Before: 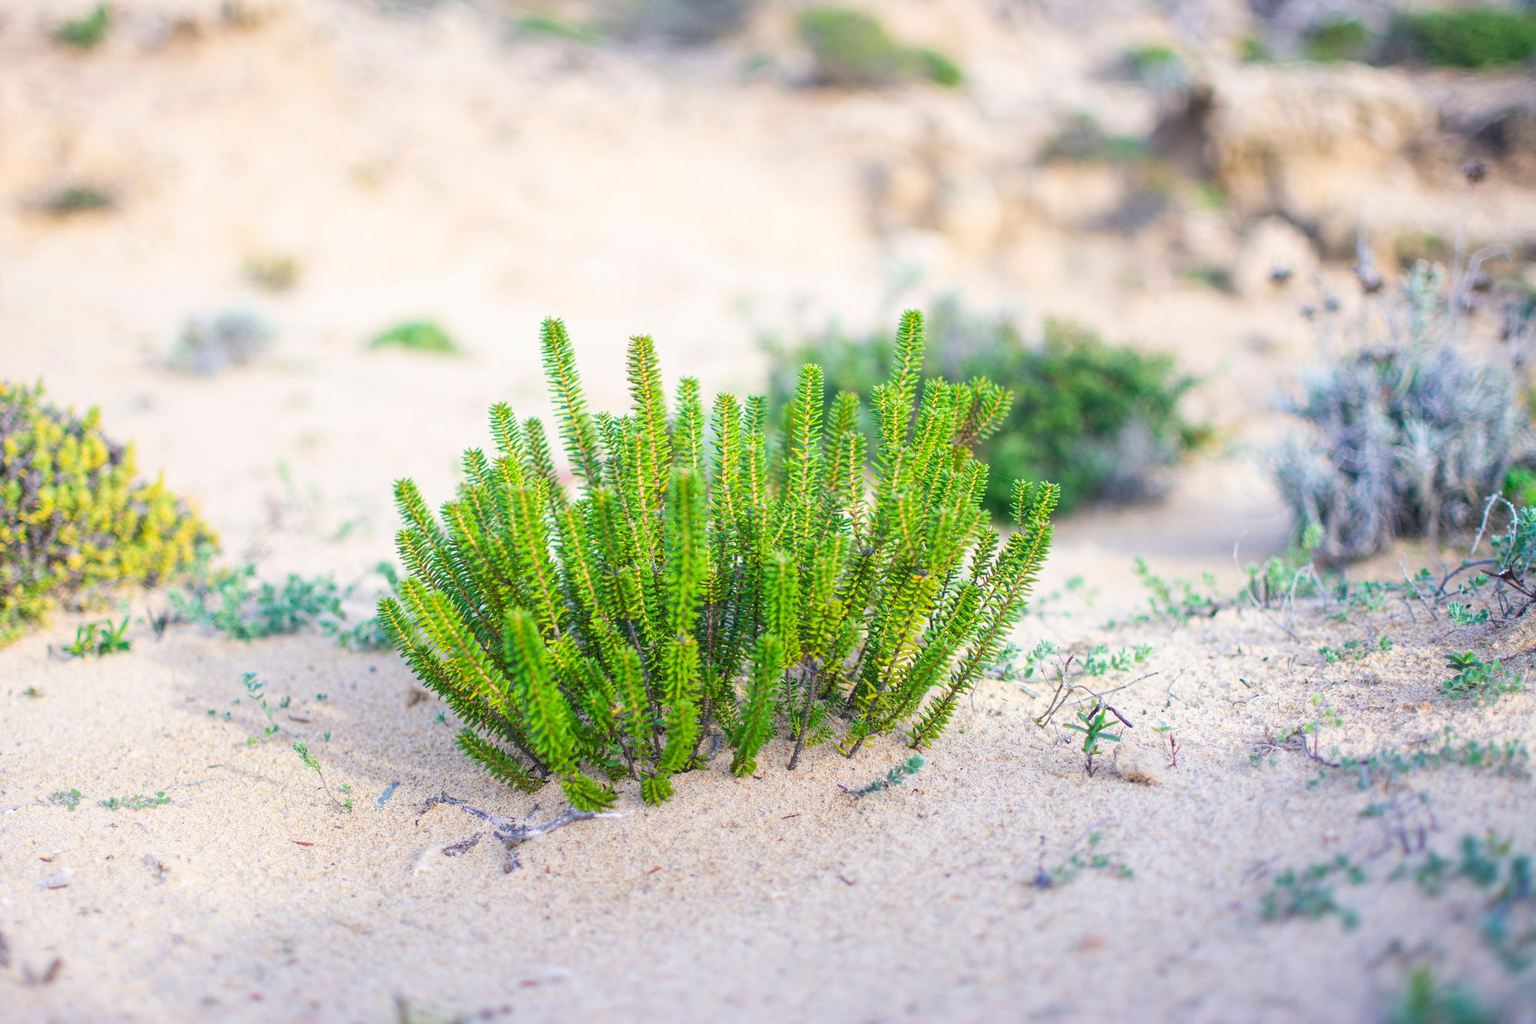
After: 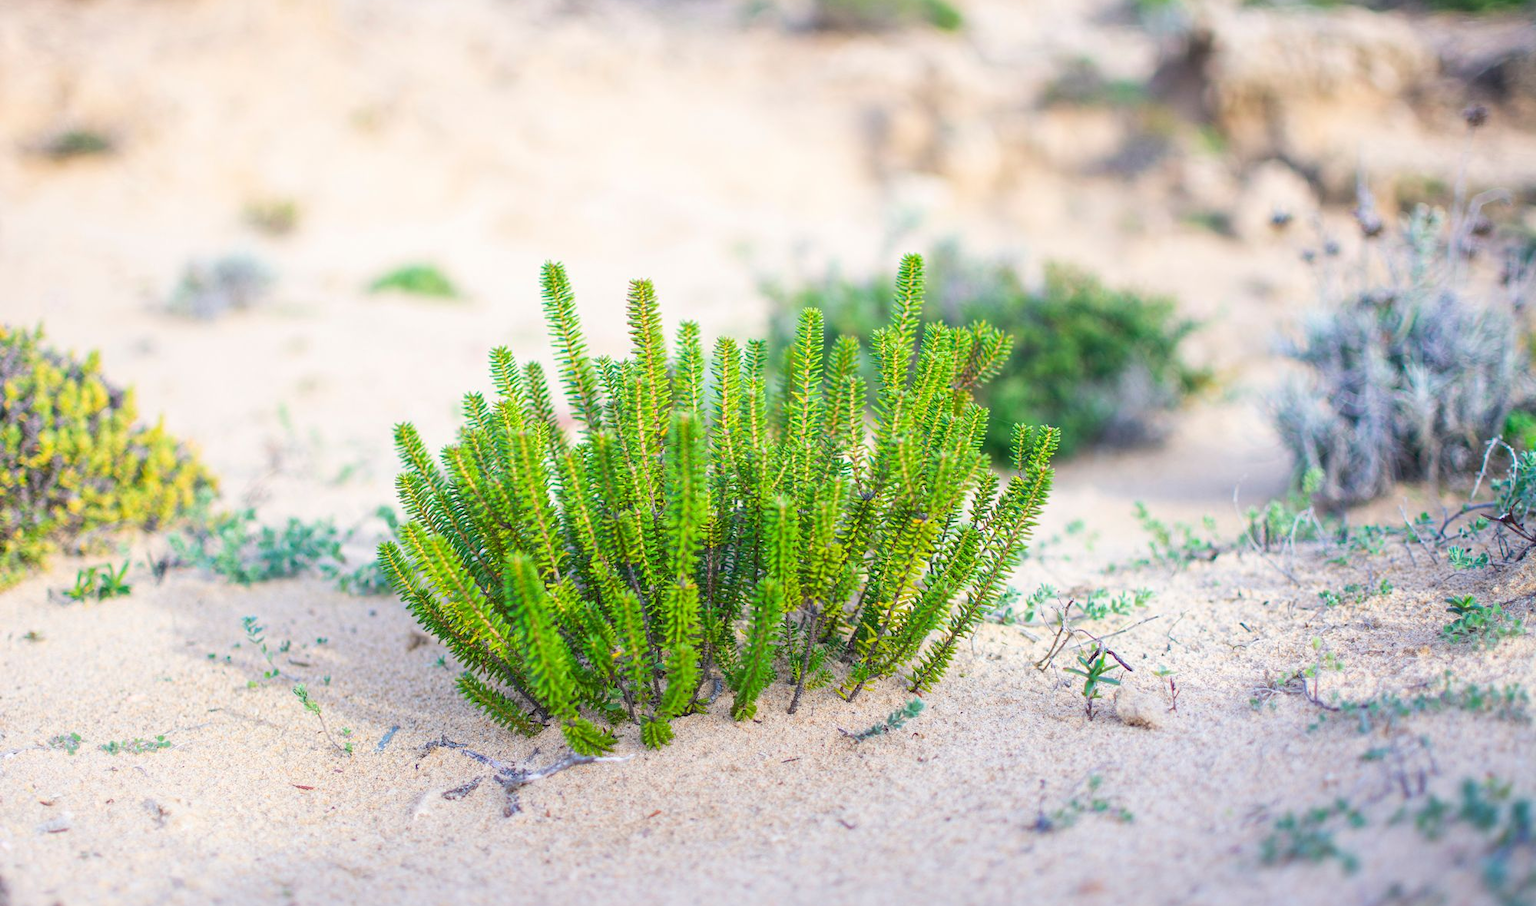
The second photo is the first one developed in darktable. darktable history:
crop and rotate: top 5.534%, bottom 5.877%
